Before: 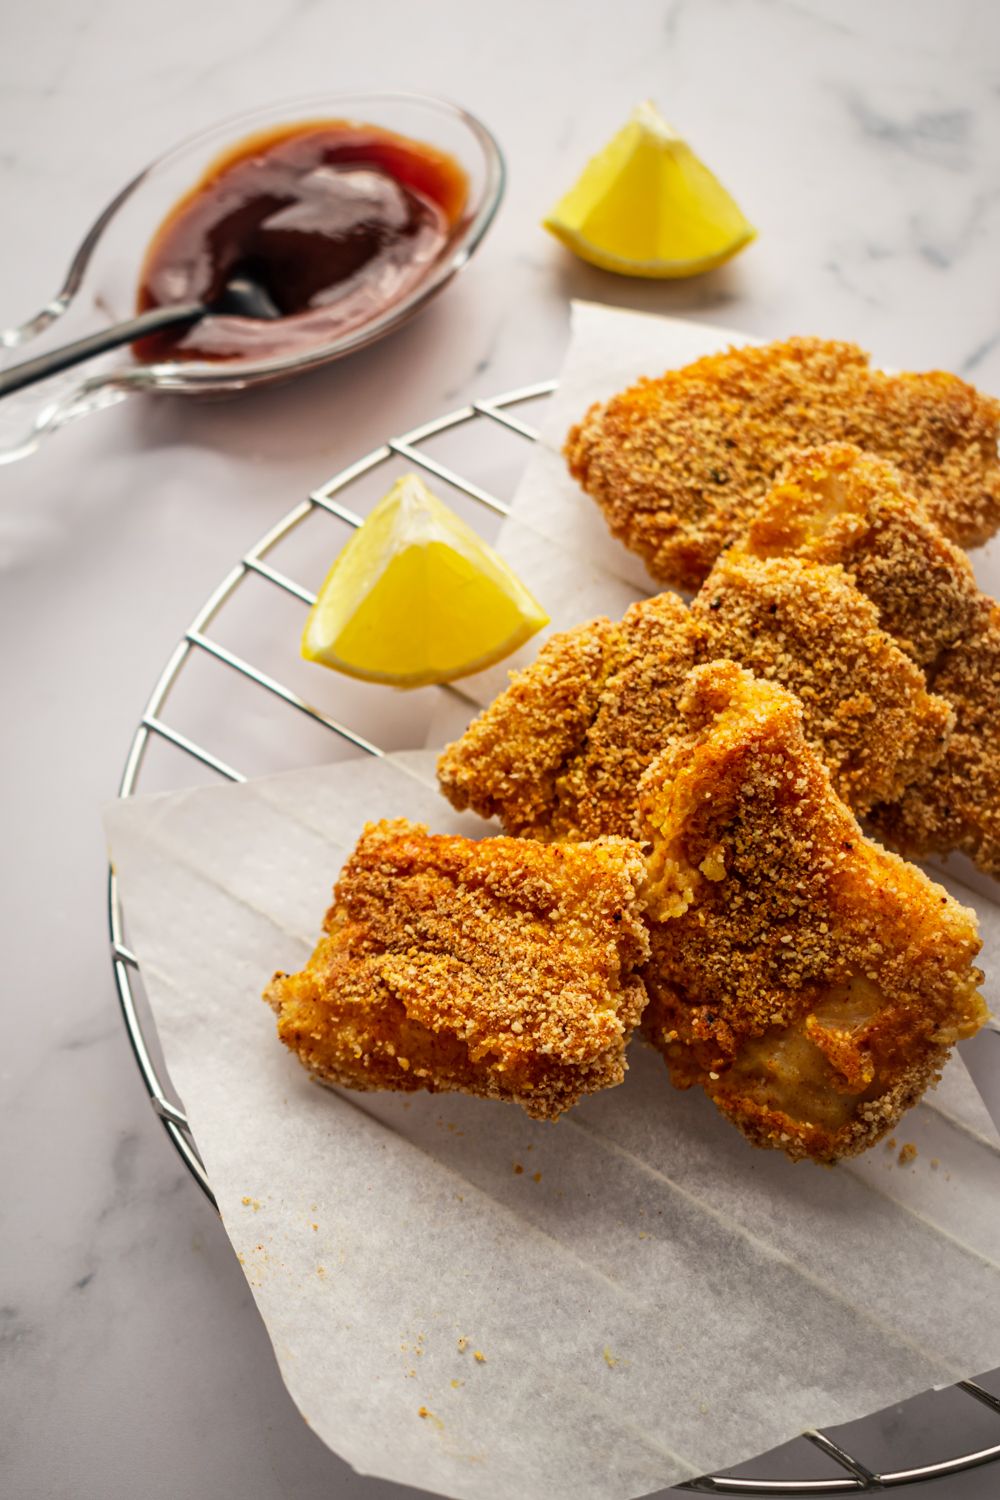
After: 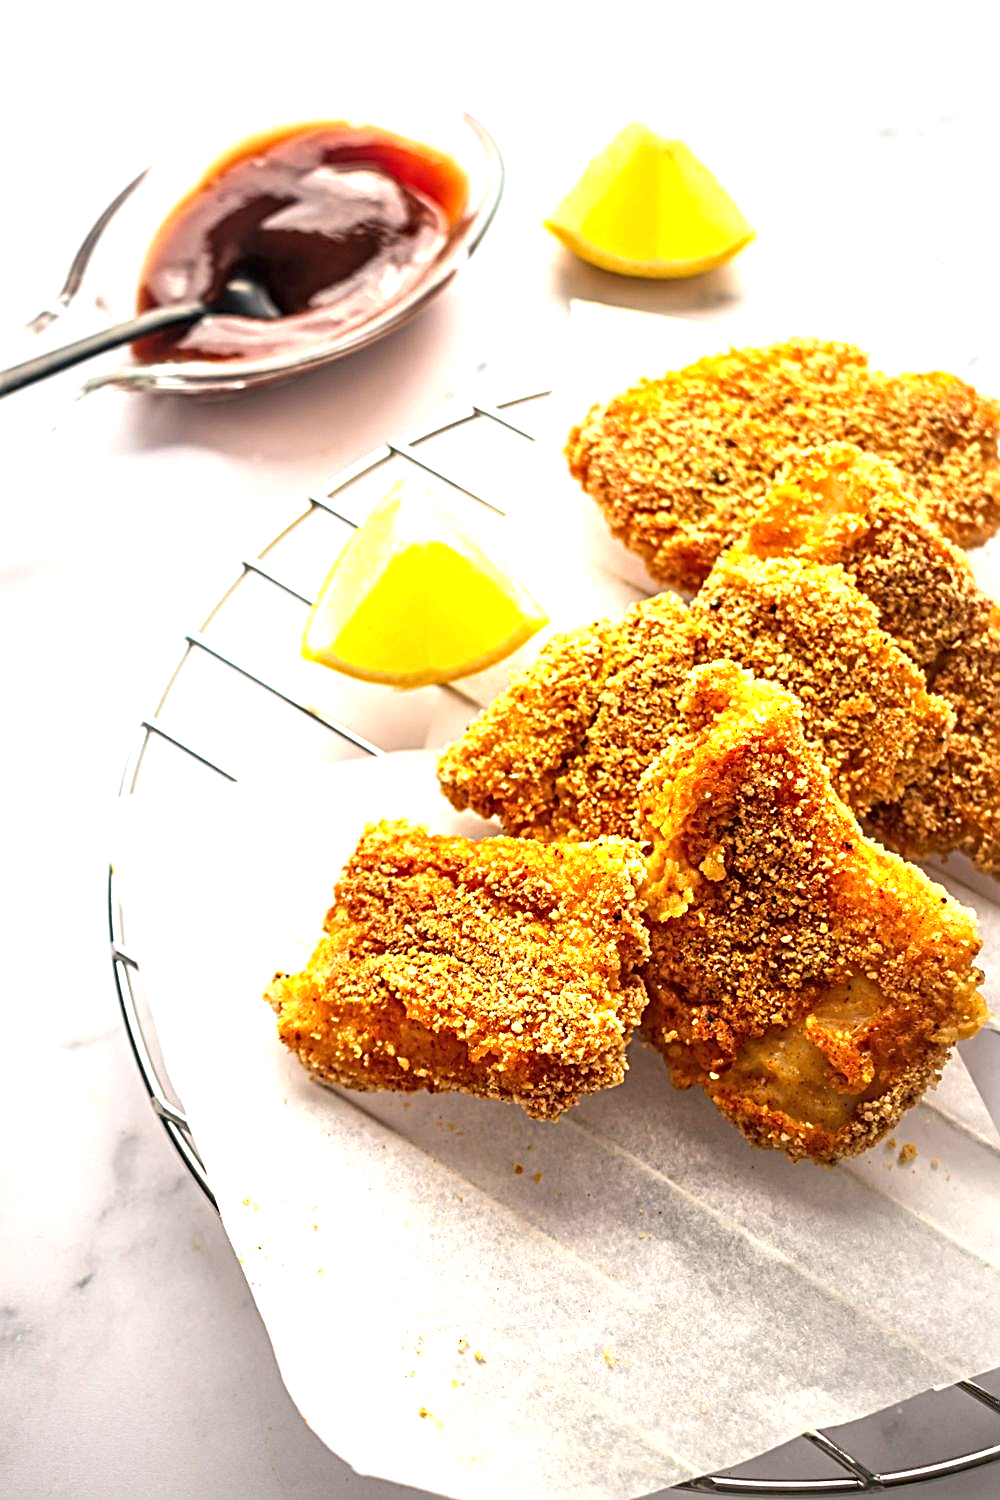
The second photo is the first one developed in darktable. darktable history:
exposure: black level correction 0, exposure 1.199 EV, compensate highlight preservation false
sharpen: radius 2.663, amount 0.674
